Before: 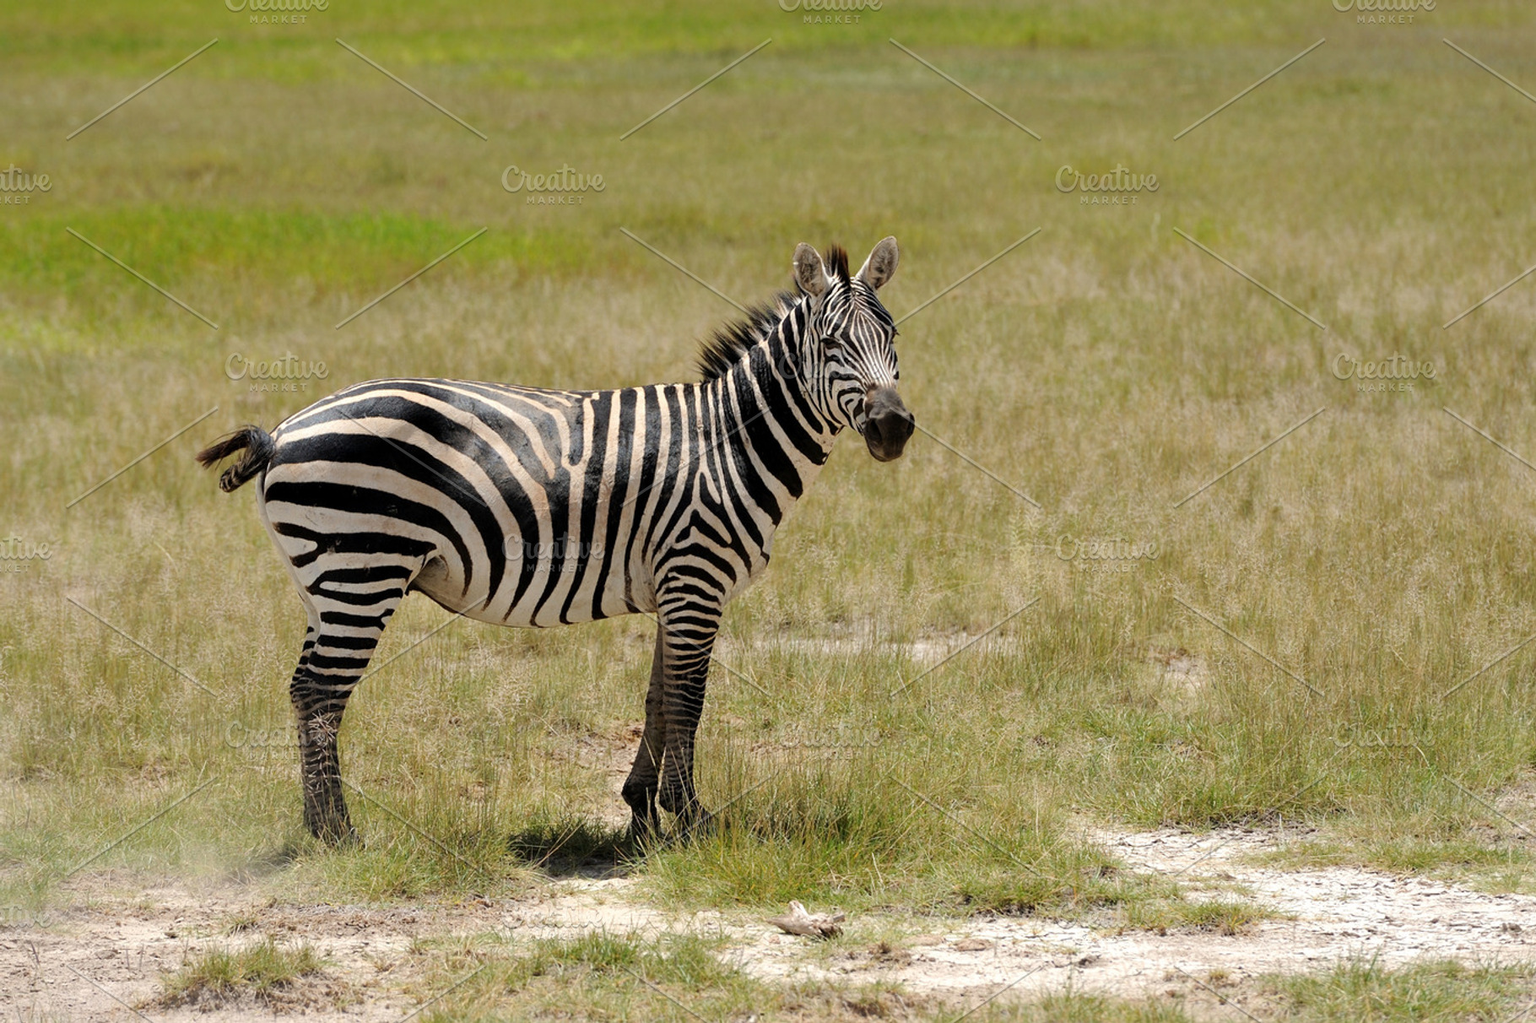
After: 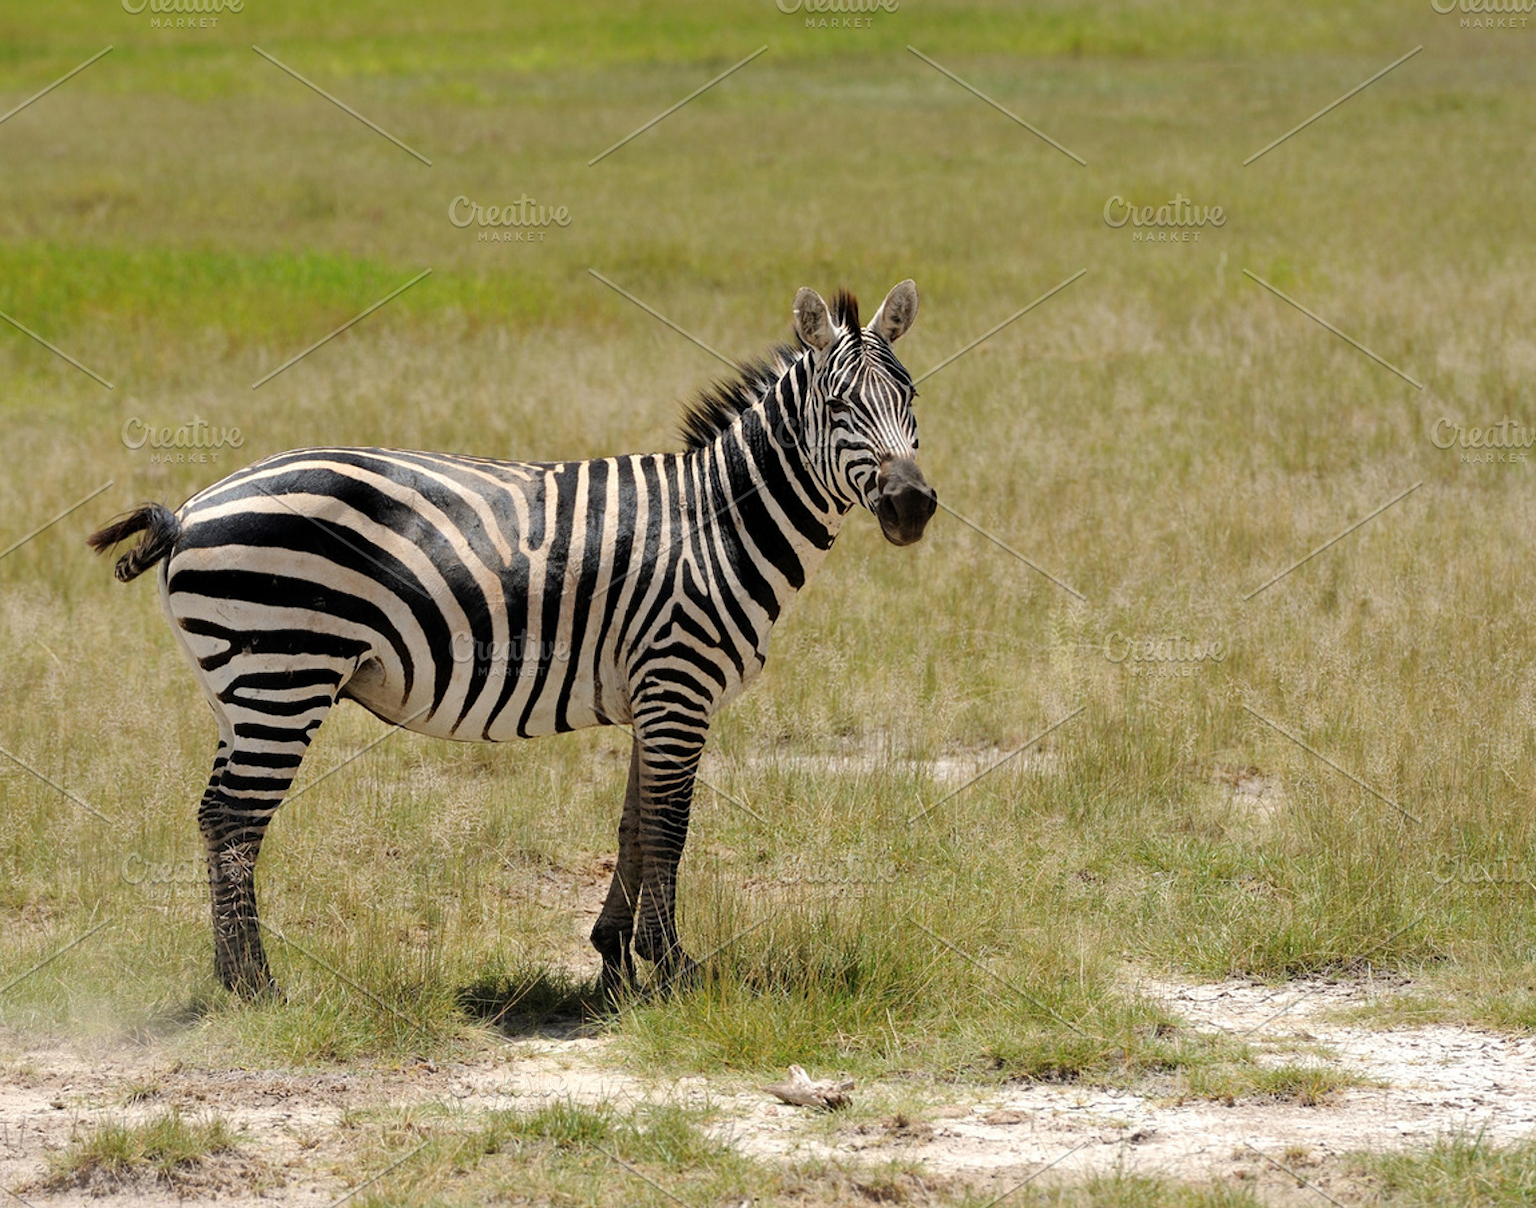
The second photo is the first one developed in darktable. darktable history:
crop: left 7.992%, right 7.417%
